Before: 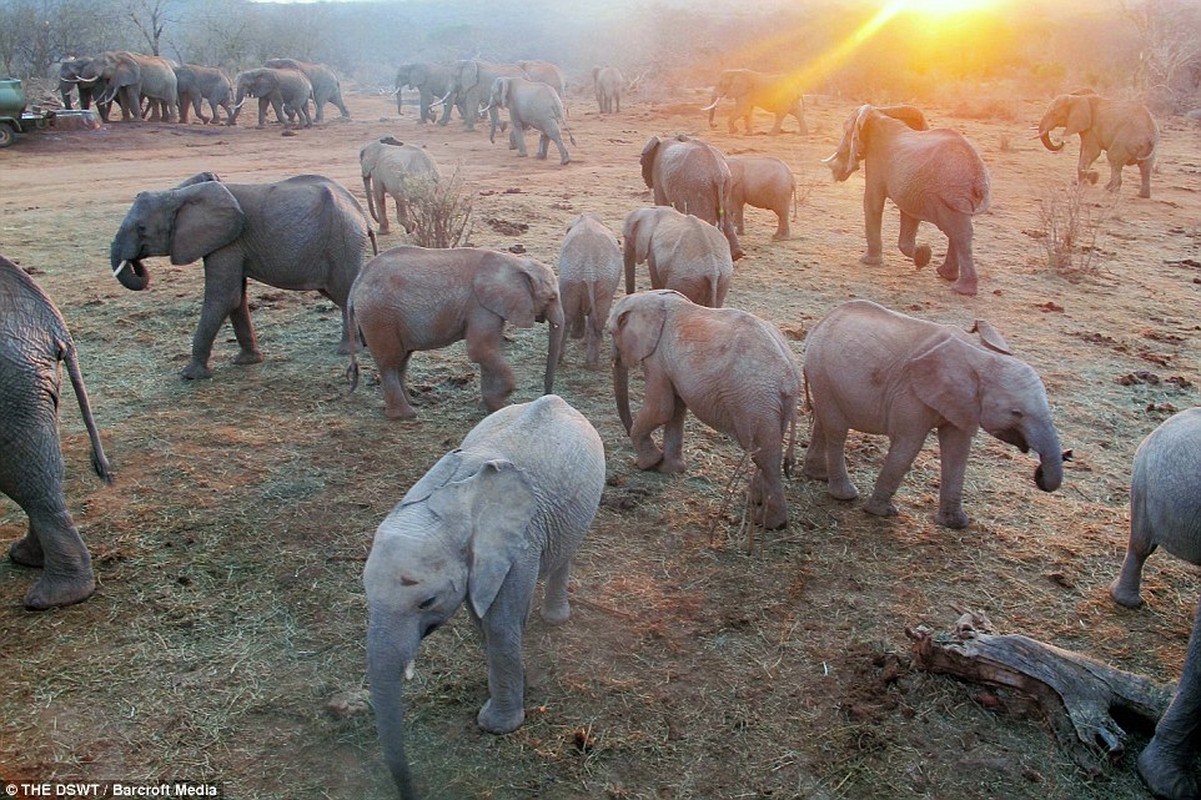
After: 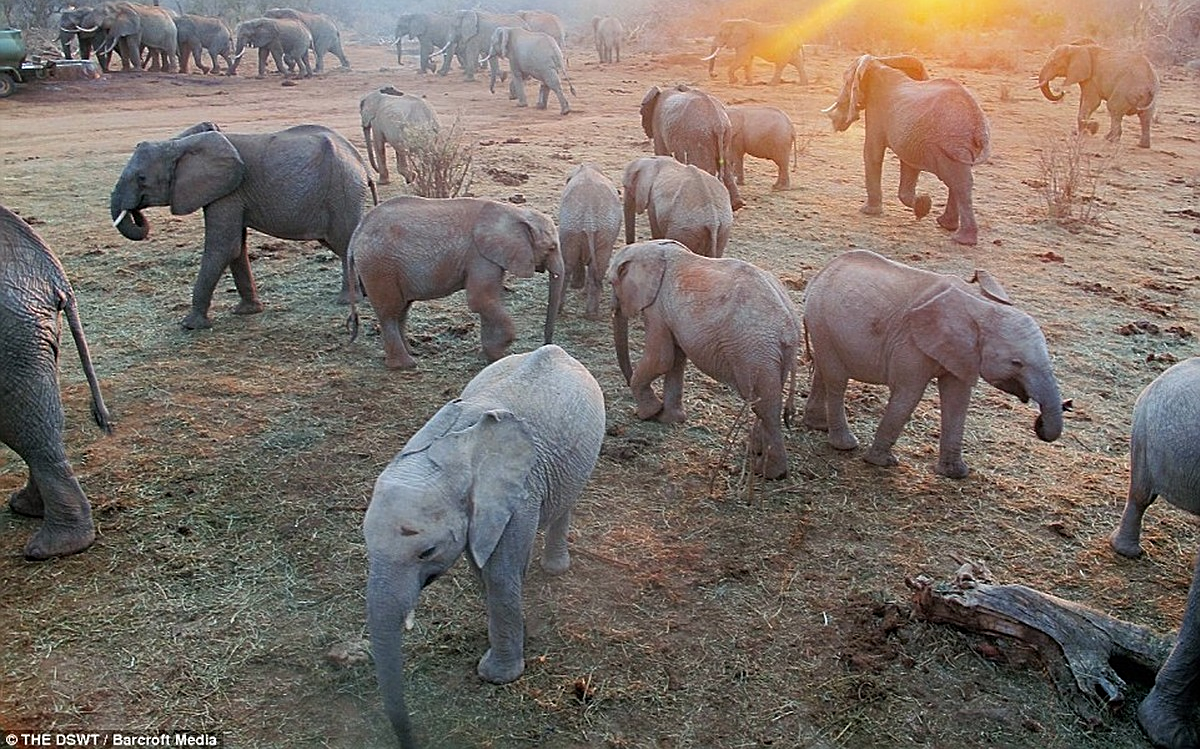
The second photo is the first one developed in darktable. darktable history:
crop and rotate: top 6.31%
sharpen: on, module defaults
